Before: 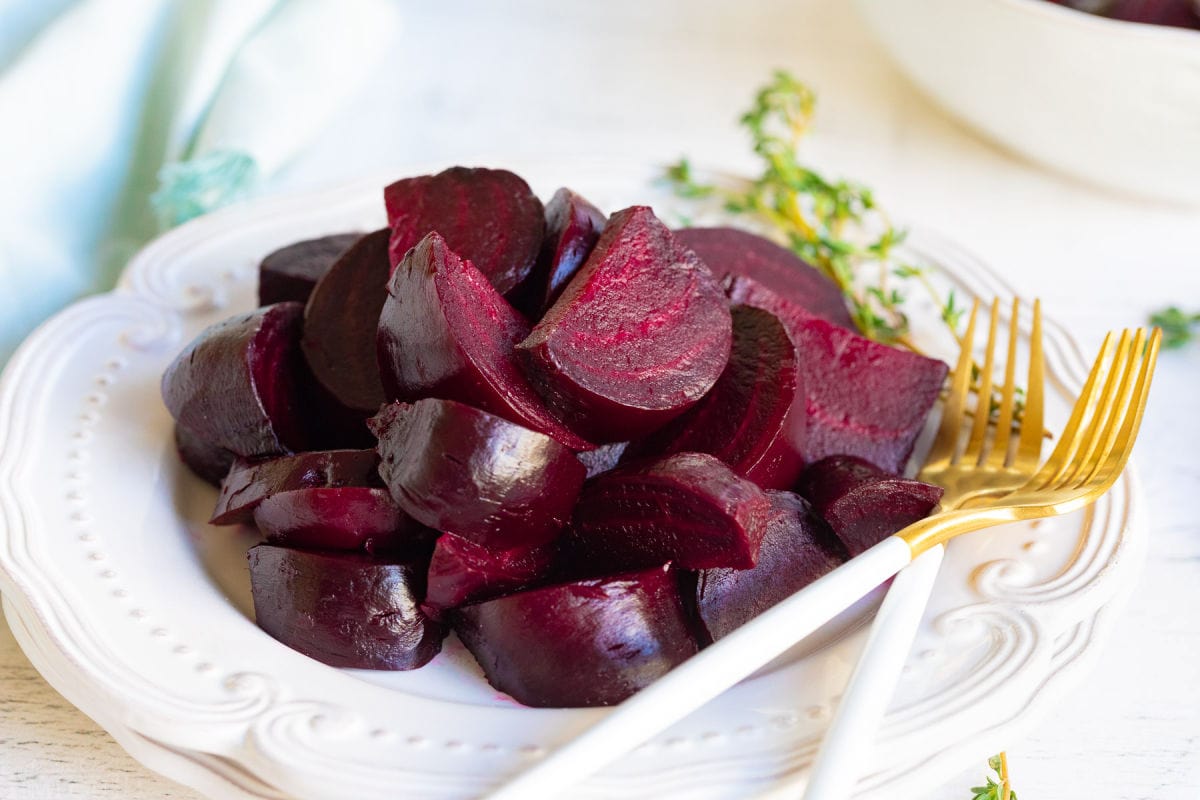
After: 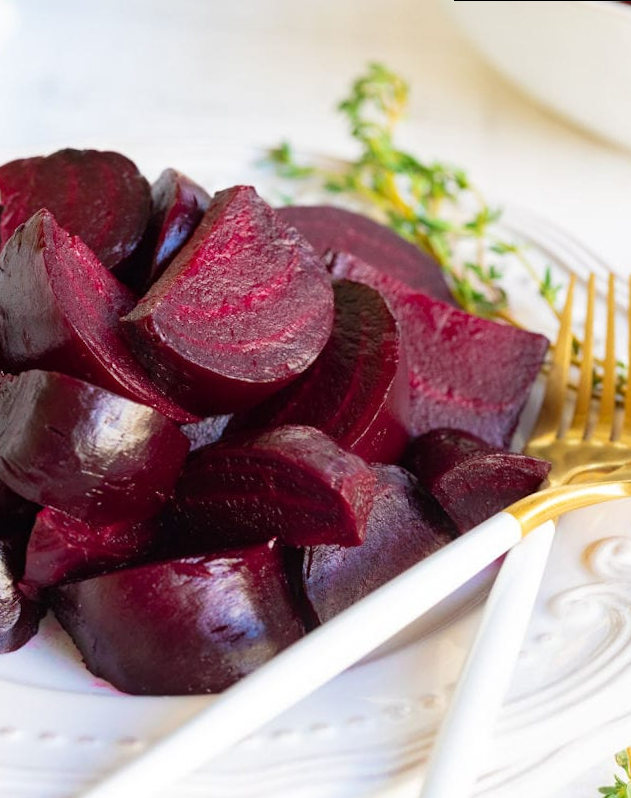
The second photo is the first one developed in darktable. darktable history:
crop: left 31.458%, top 0%, right 11.876%
rotate and perspective: rotation 0.215°, lens shift (vertical) -0.139, crop left 0.069, crop right 0.939, crop top 0.002, crop bottom 0.996
